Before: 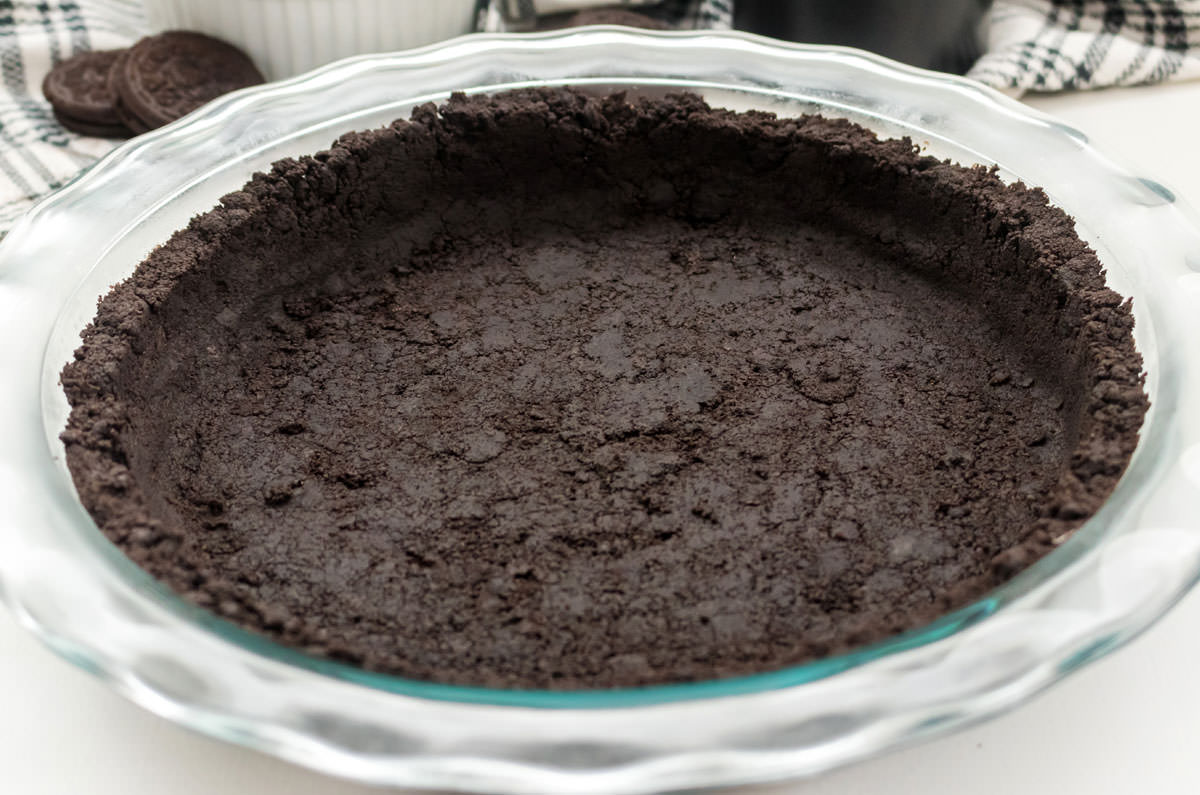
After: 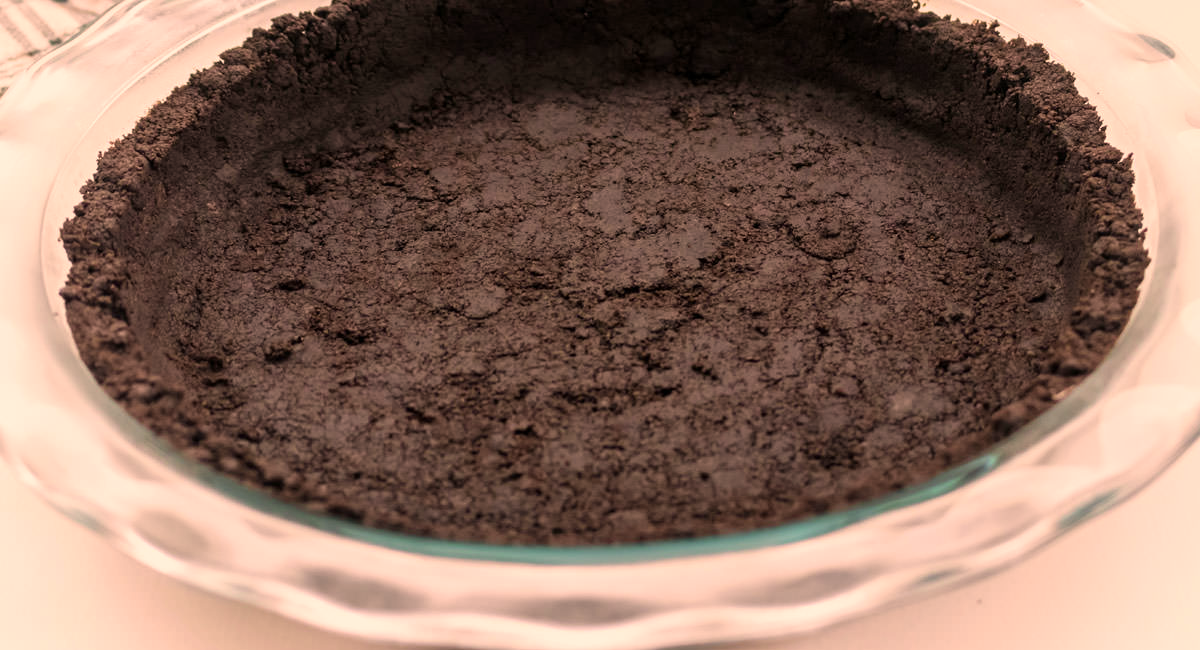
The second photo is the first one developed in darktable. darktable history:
color correction: highlights a* 20.41, highlights b* 19.62
crop and rotate: top 18.216%
